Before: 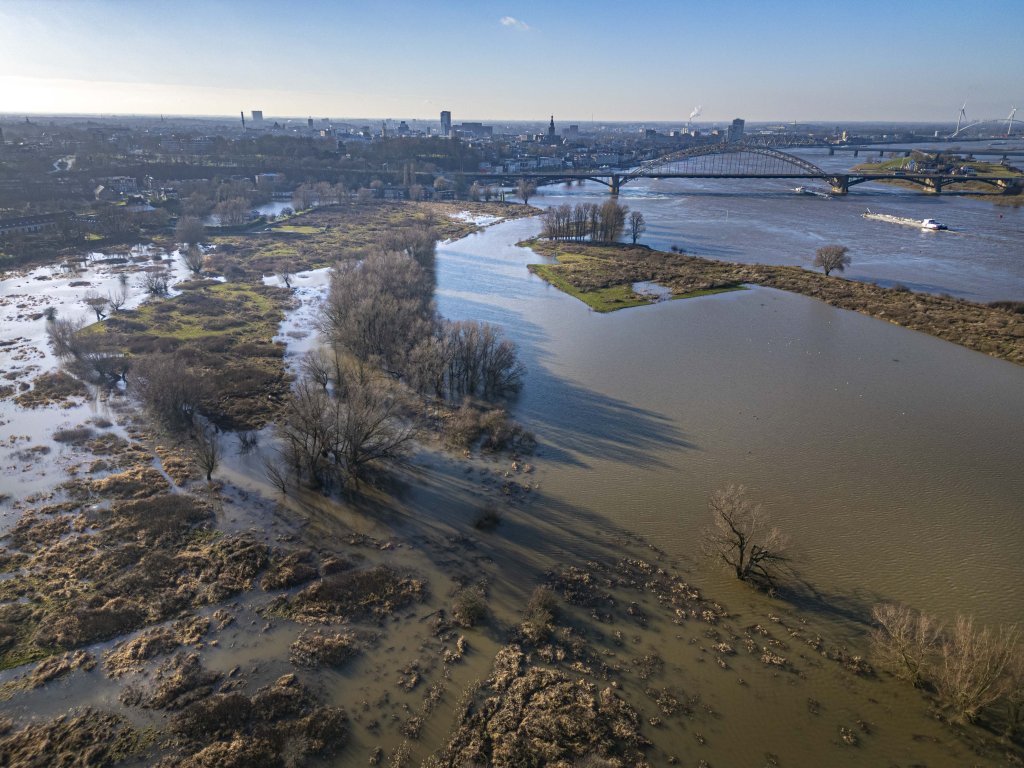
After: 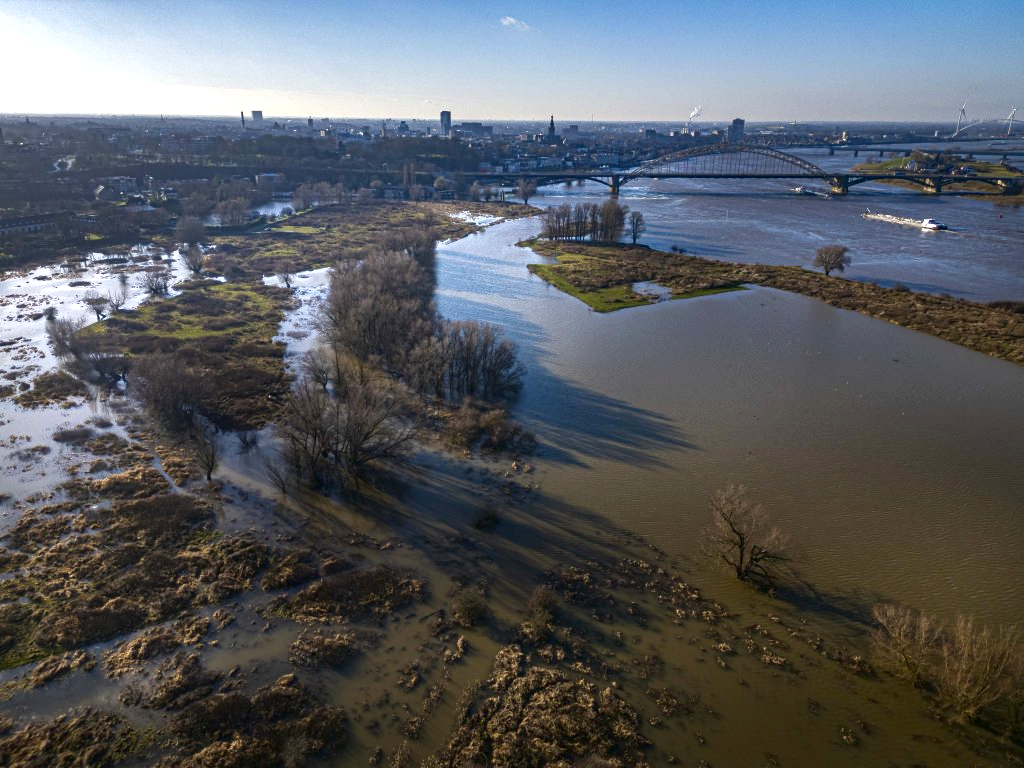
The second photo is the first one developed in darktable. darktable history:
exposure: black level correction 0, exposure 0.3 EV, compensate highlight preservation false
contrast brightness saturation: brightness -0.2, saturation 0.08
